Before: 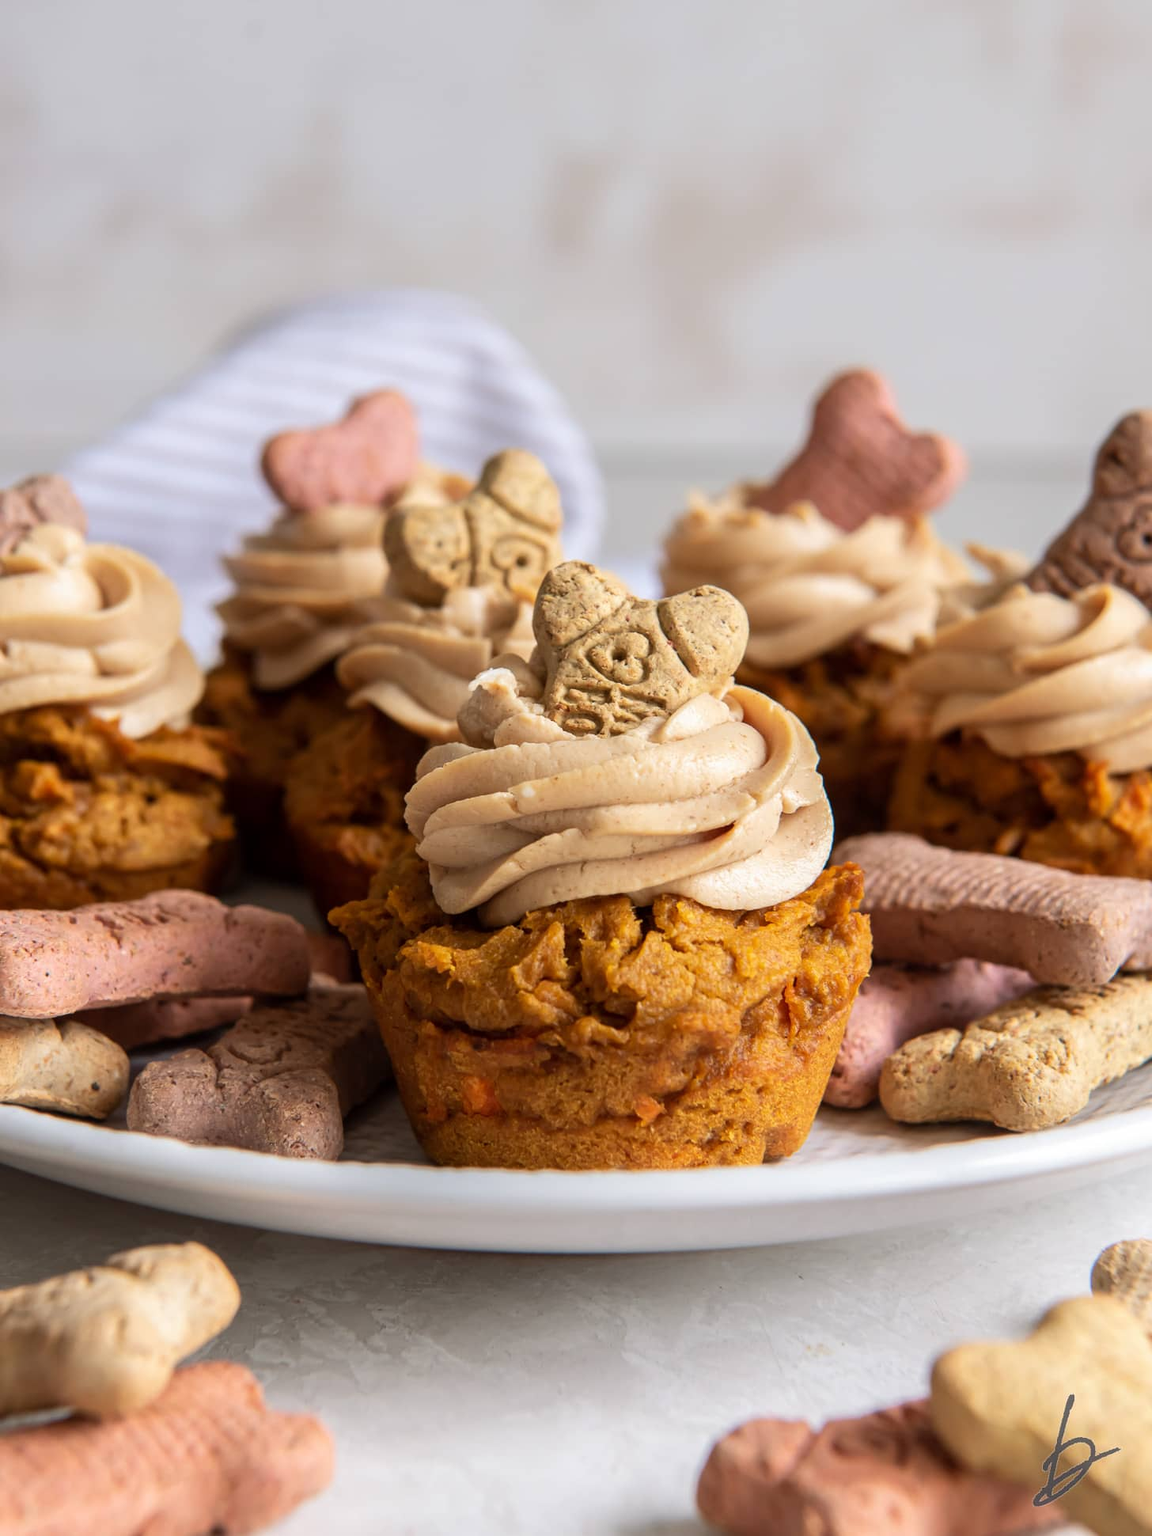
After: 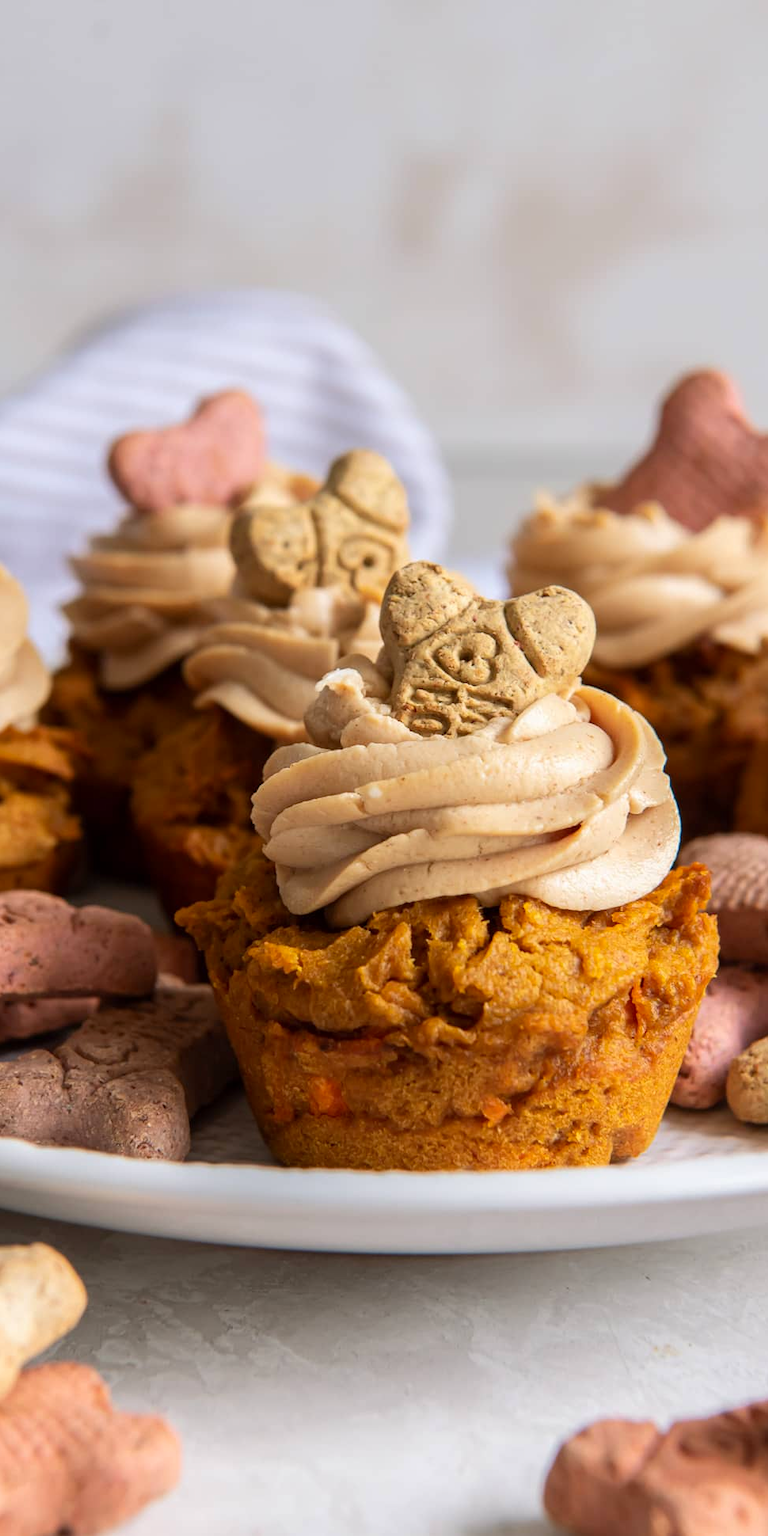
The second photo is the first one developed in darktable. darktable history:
crop and rotate: left 13.342%, right 19.991%
color contrast: green-magenta contrast 1.1, blue-yellow contrast 1.1, unbound 0
